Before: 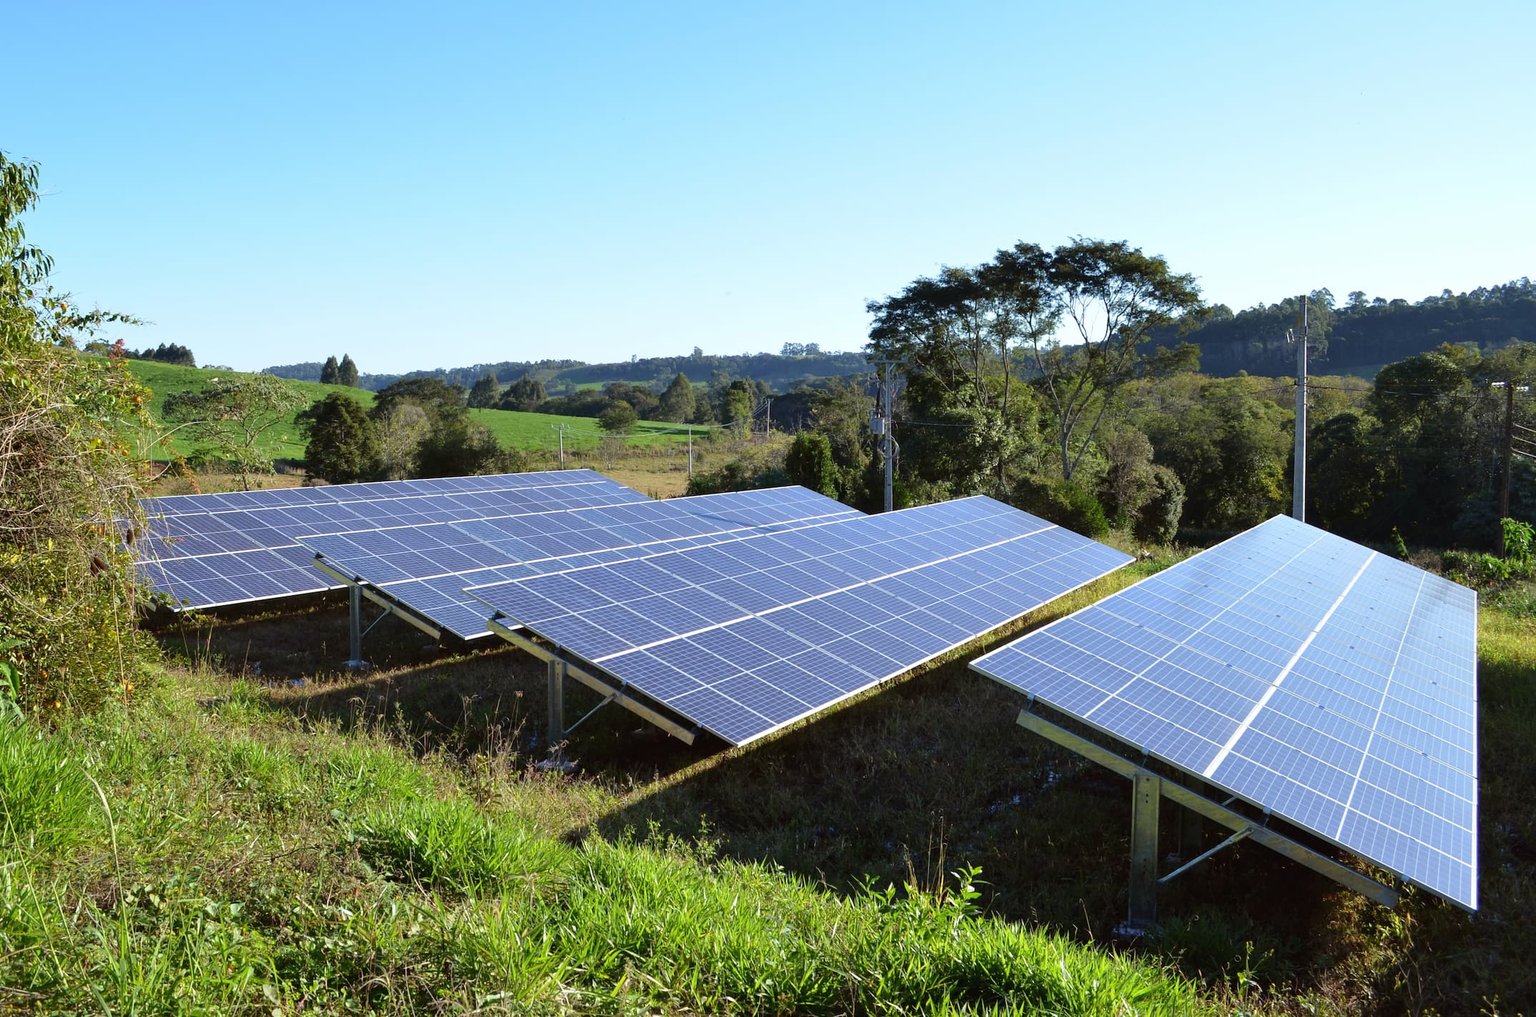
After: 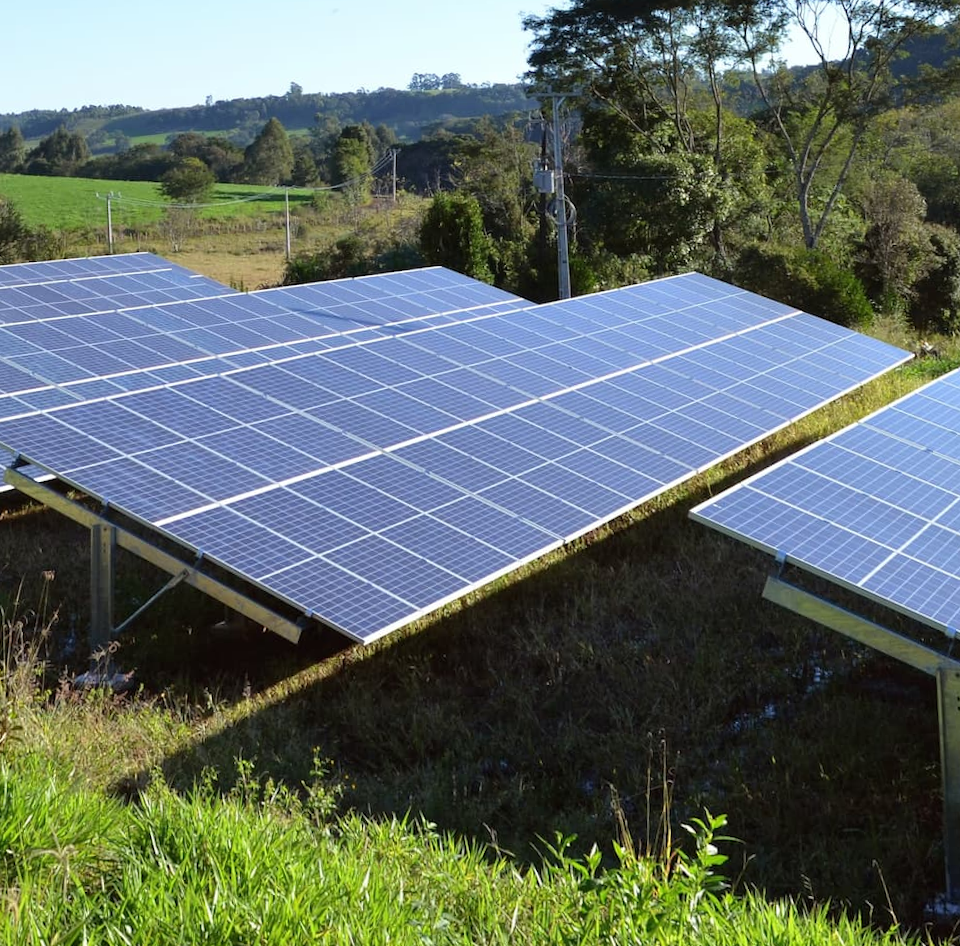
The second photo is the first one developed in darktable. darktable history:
crop: left 31.379%, top 24.658%, right 20.326%, bottom 6.628%
rotate and perspective: rotation -1.68°, lens shift (vertical) -0.146, crop left 0.049, crop right 0.912, crop top 0.032, crop bottom 0.96
